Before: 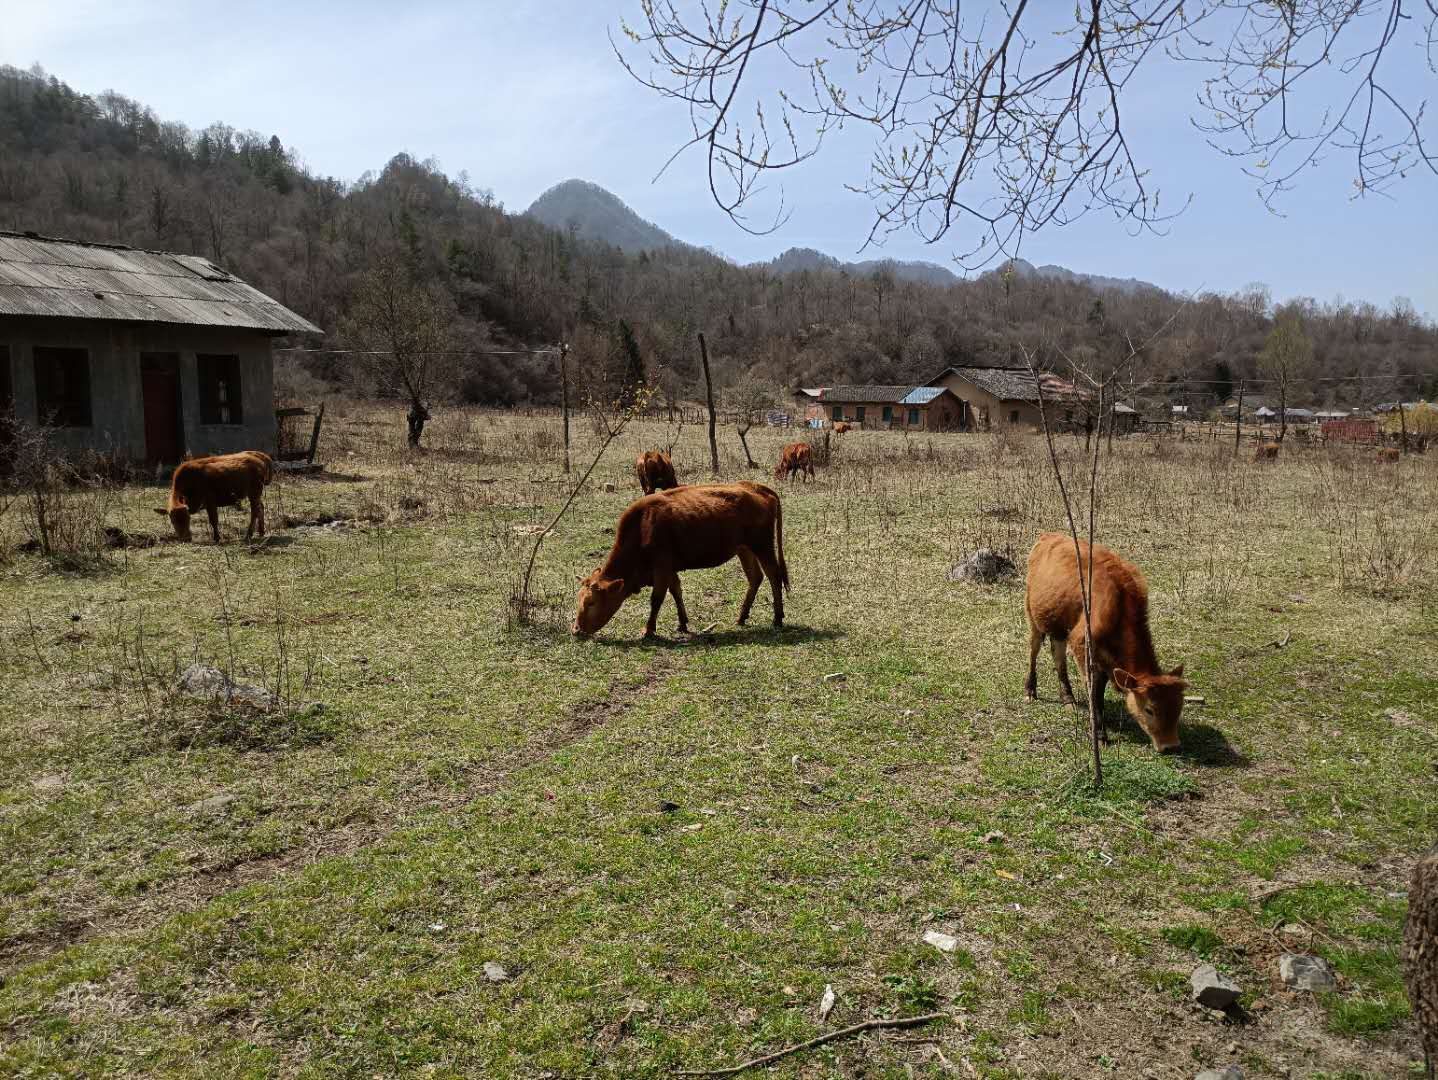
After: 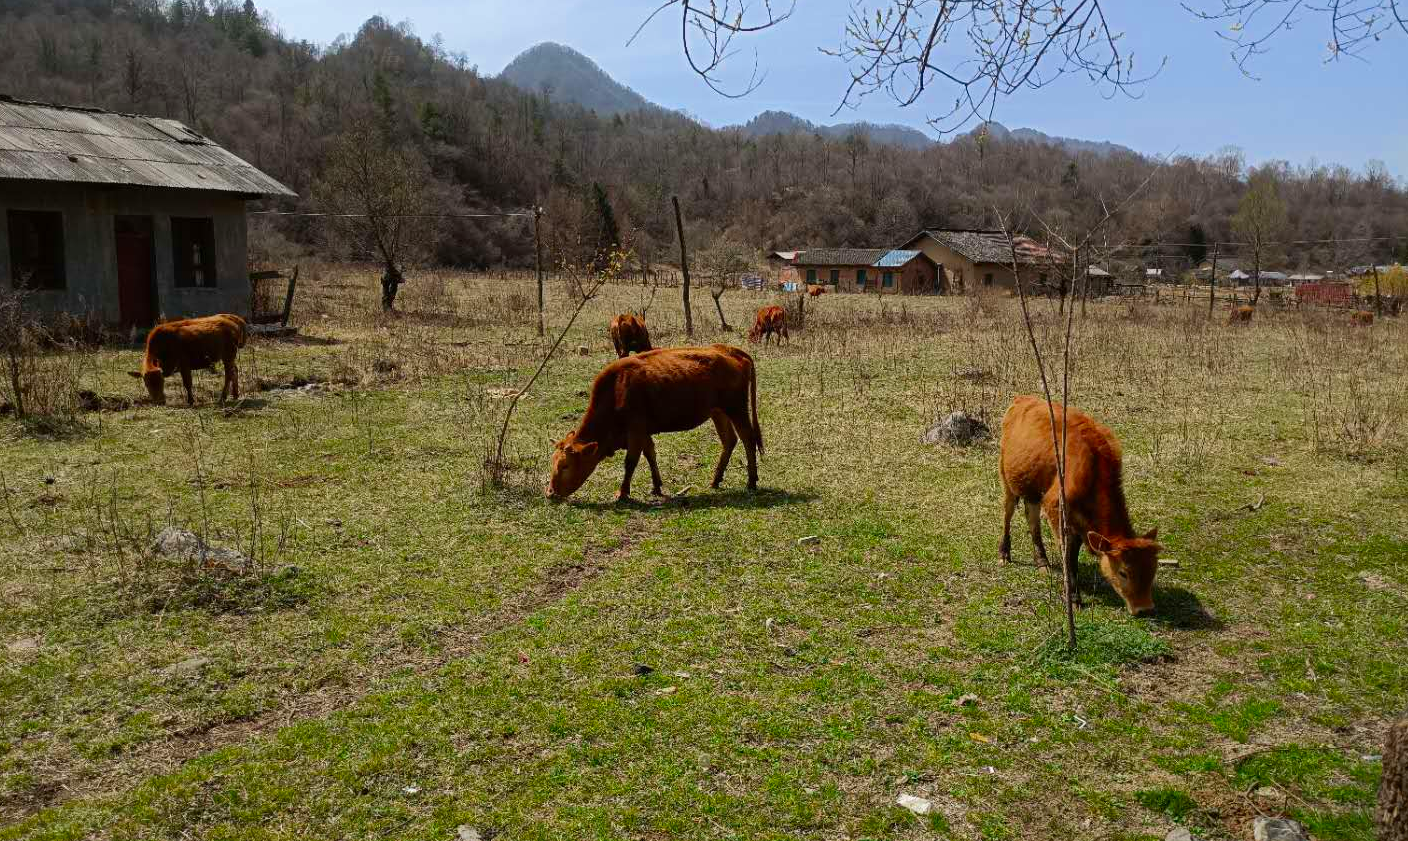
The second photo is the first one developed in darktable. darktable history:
color zones: curves: ch0 [(0, 0.425) (0.143, 0.422) (0.286, 0.42) (0.429, 0.419) (0.571, 0.419) (0.714, 0.42) (0.857, 0.422) (1, 0.425)]; ch1 [(0, 0.666) (0.143, 0.669) (0.286, 0.671) (0.429, 0.67) (0.571, 0.67) (0.714, 0.67) (0.857, 0.67) (1, 0.666)]
crop and rotate: left 1.814%, top 12.818%, right 0.25%, bottom 9.225%
